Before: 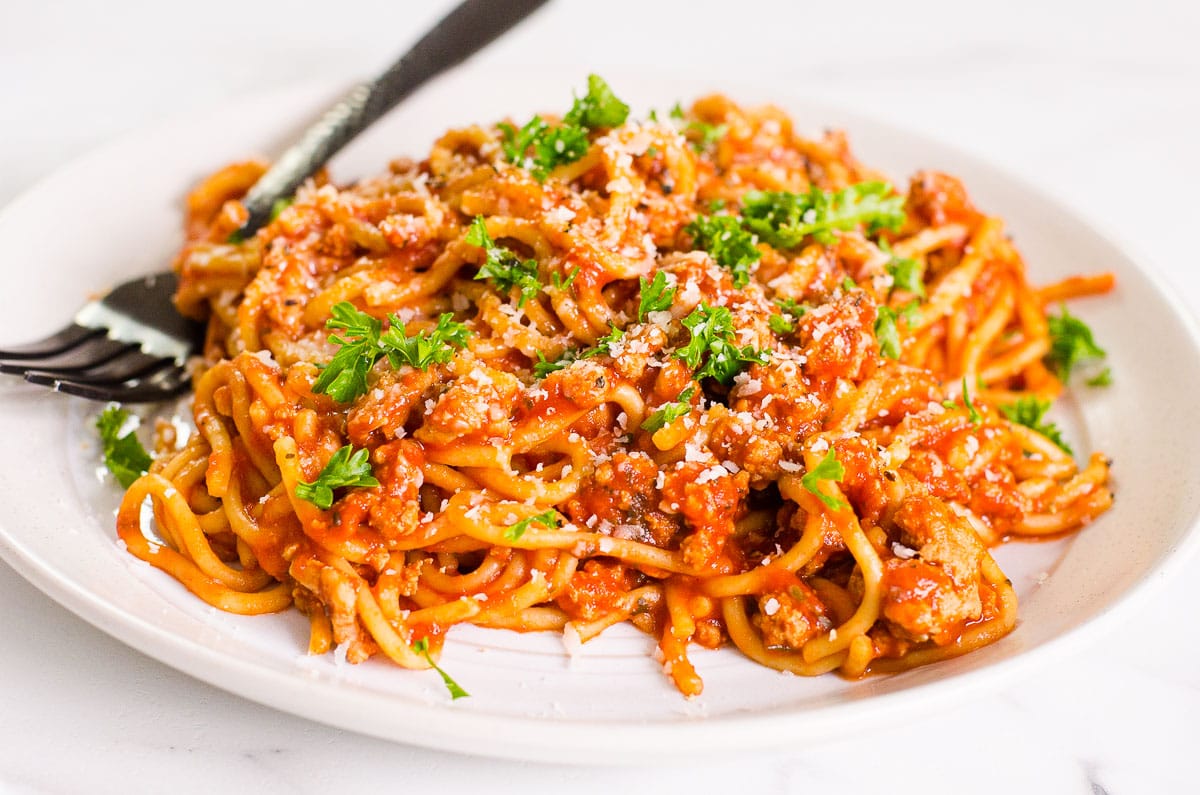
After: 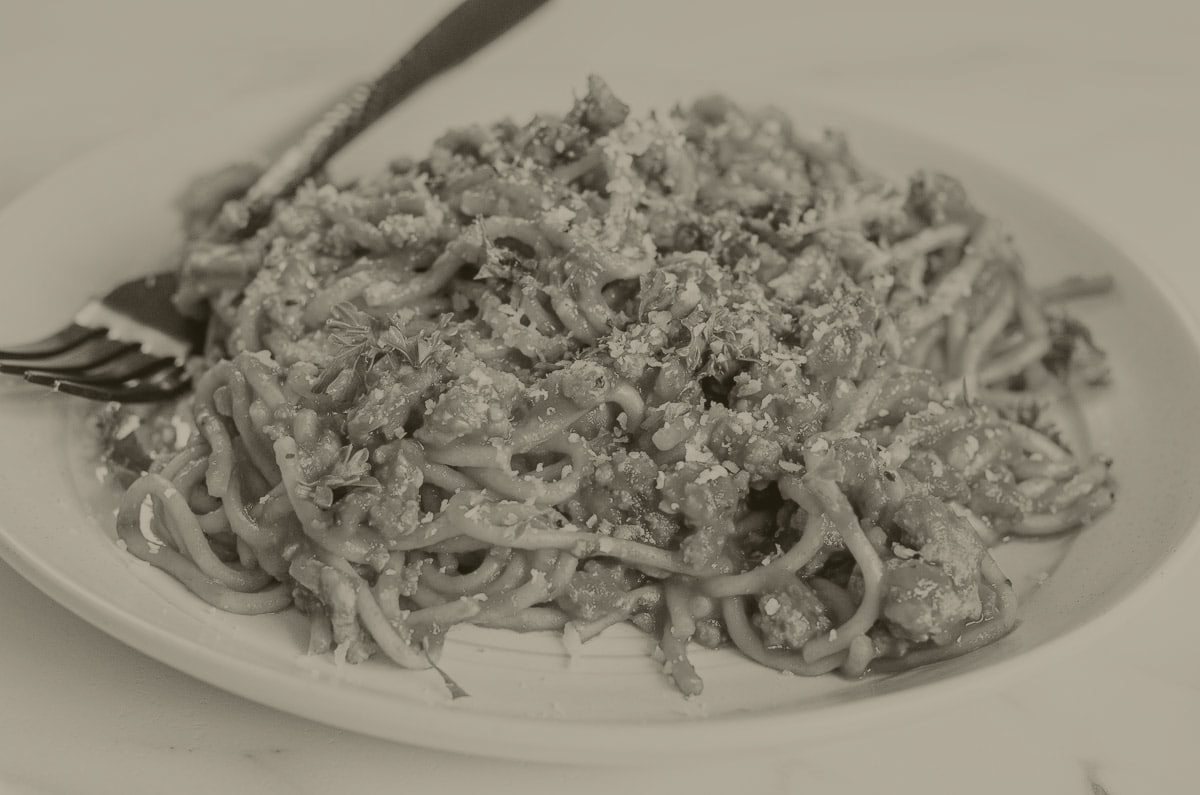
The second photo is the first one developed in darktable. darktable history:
local contrast: on, module defaults
colorize: hue 41.44°, saturation 22%, source mix 60%, lightness 10.61%
